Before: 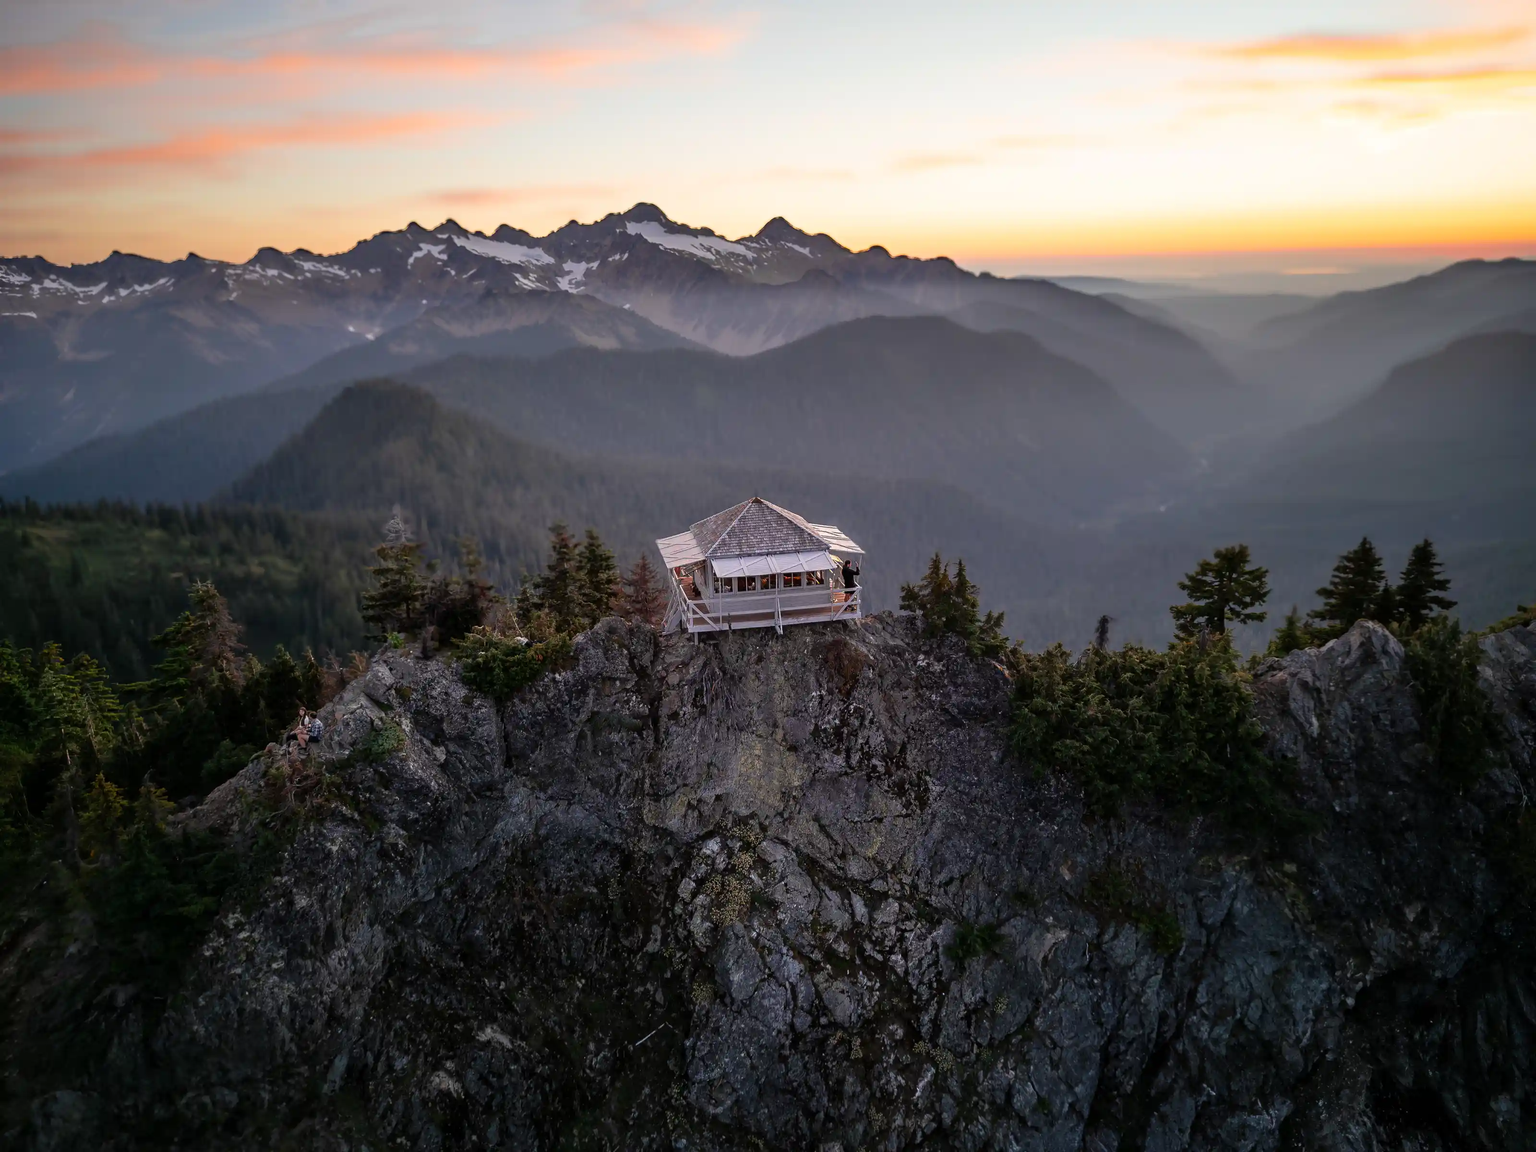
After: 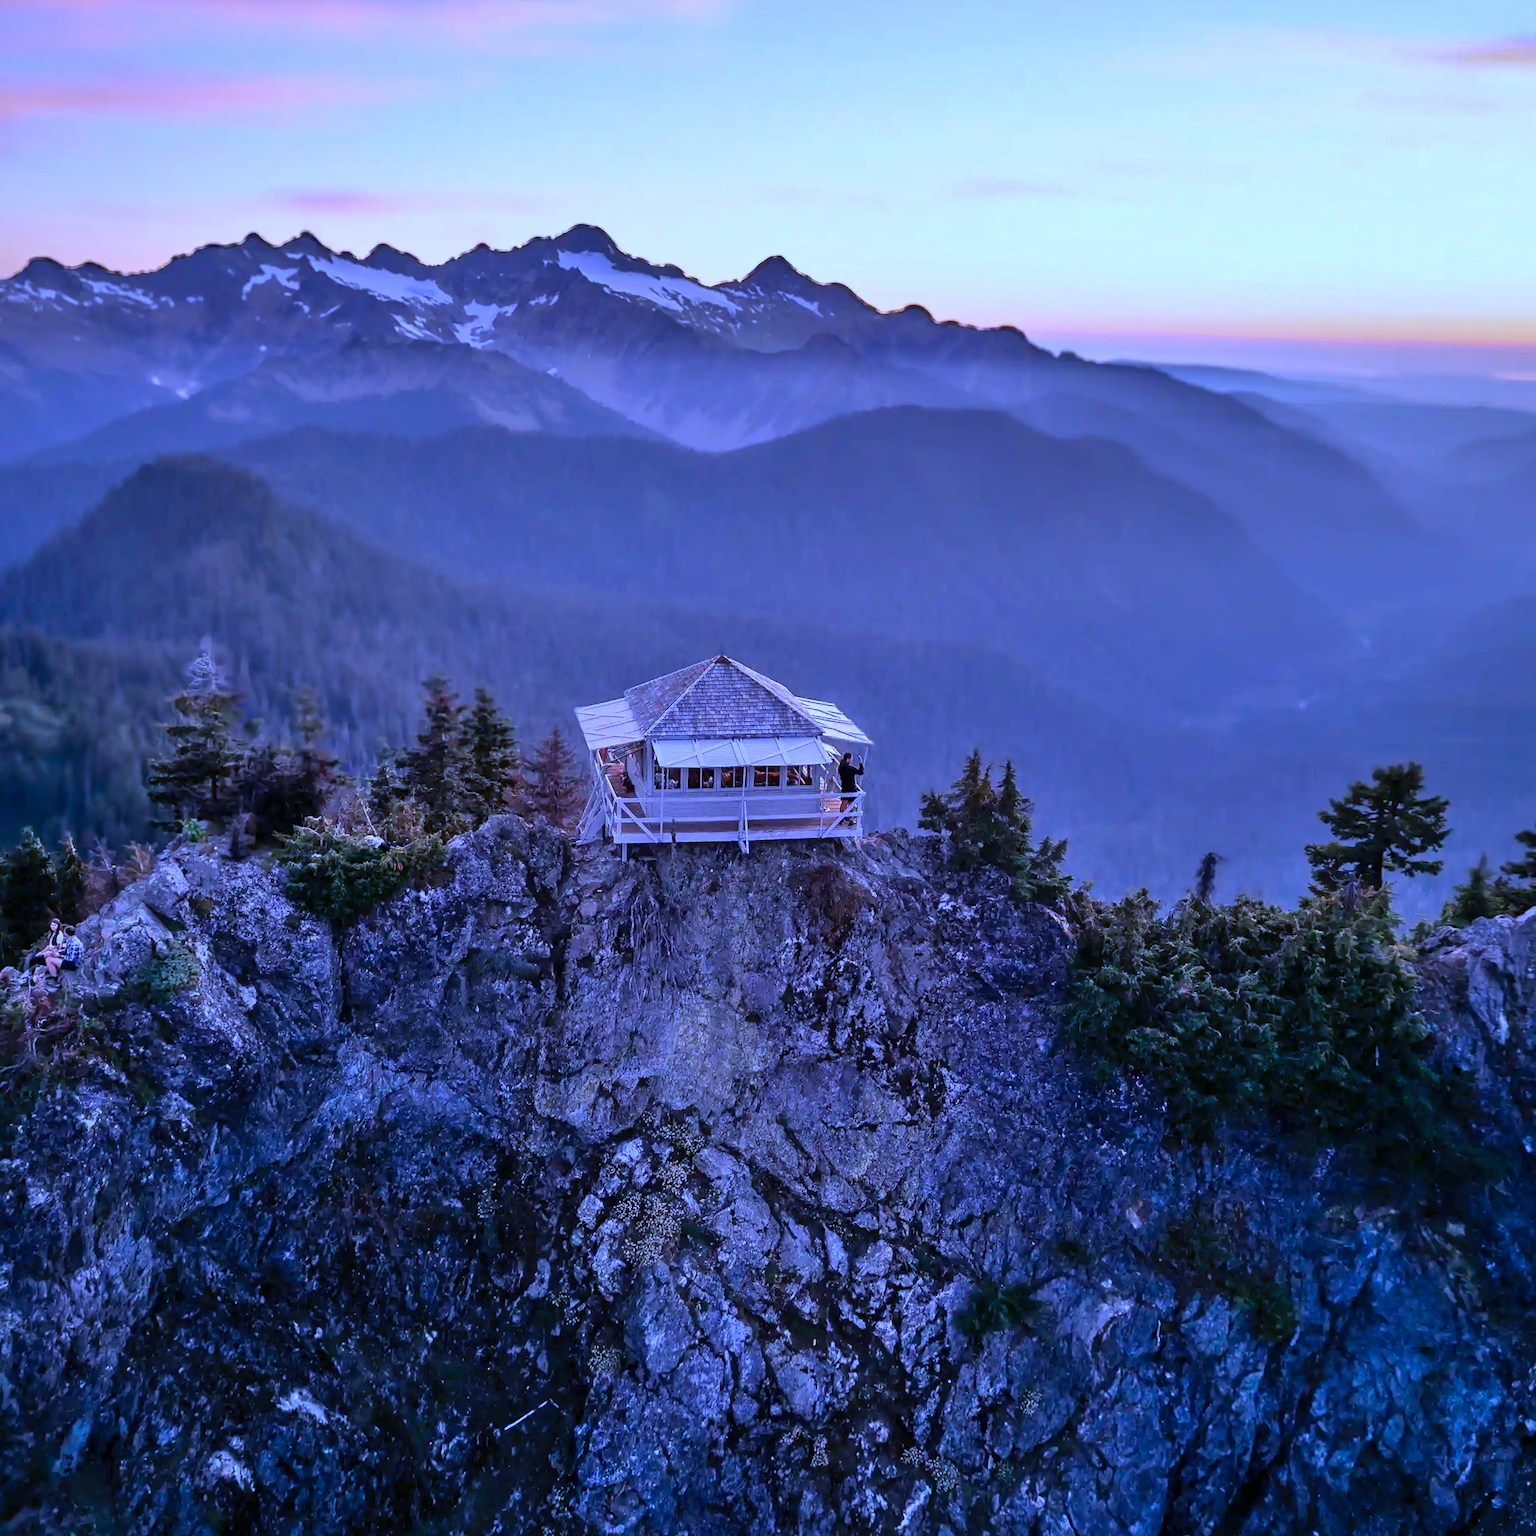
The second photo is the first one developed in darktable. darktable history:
color calibration: output R [1.063, -0.012, -0.003, 0], output B [-0.079, 0.047, 1, 0], illuminant custom, x 0.46, y 0.43, temperature 2642.66 K
crop and rotate: angle -3.27°, left 14.277%, top 0.028%, right 10.766%, bottom 0.028%
shadows and highlights: highlights color adjustment 0%, low approximation 0.01, soften with gaussian
